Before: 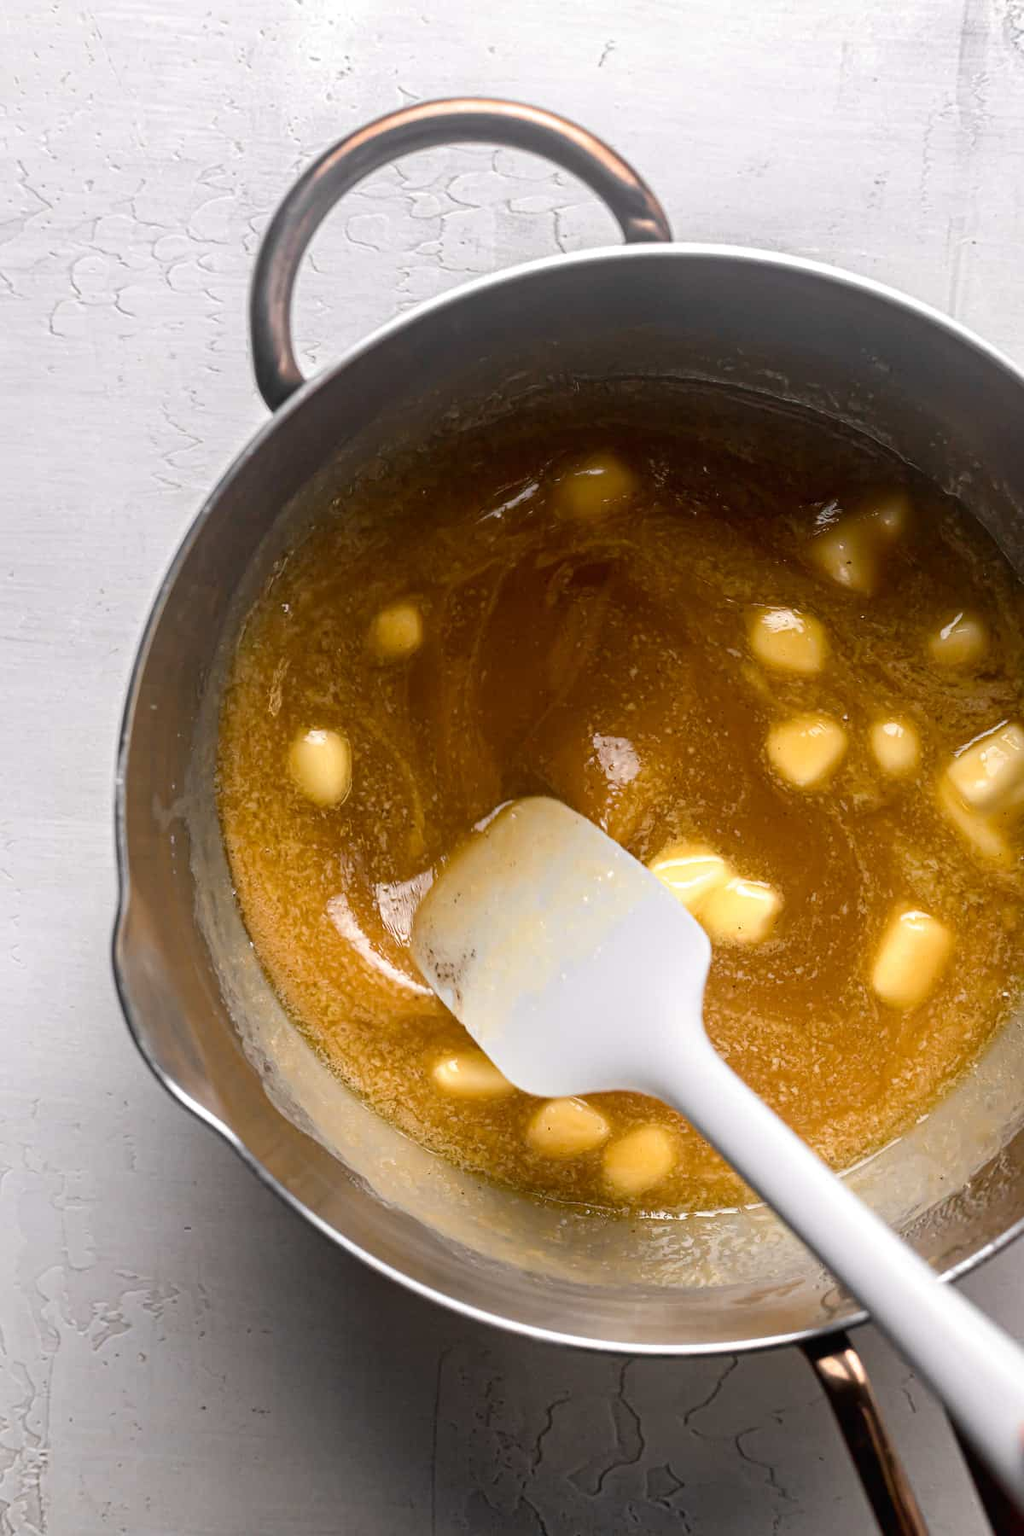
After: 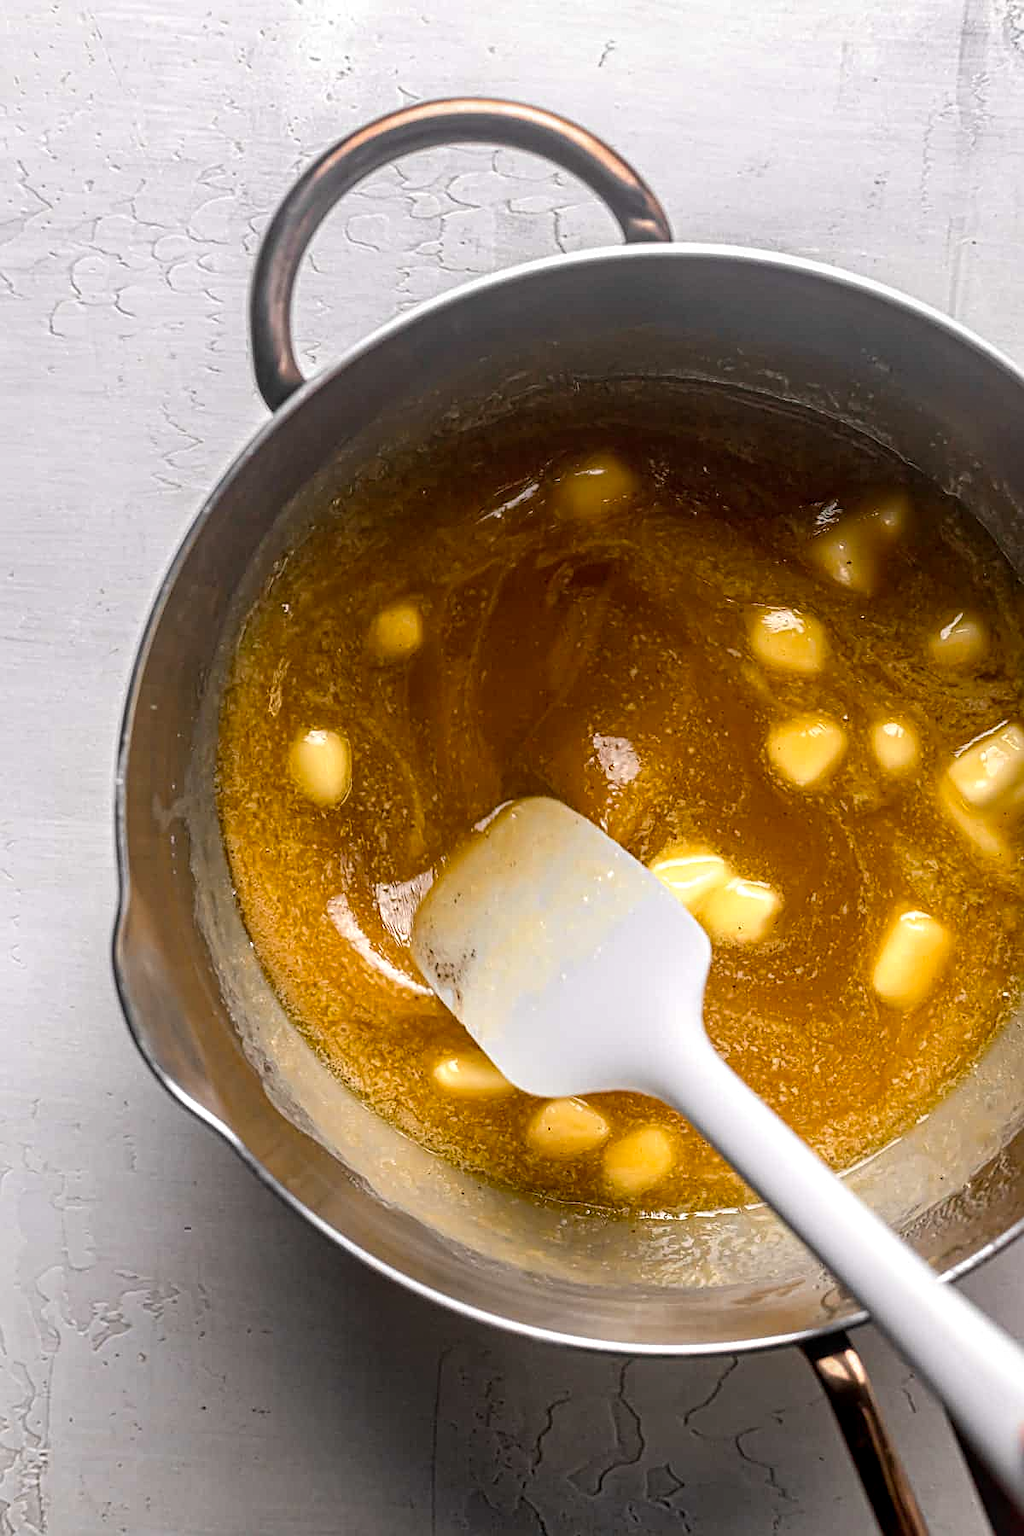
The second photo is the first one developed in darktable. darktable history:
color balance: output saturation 110%
local contrast: on, module defaults
sharpen: on, module defaults
